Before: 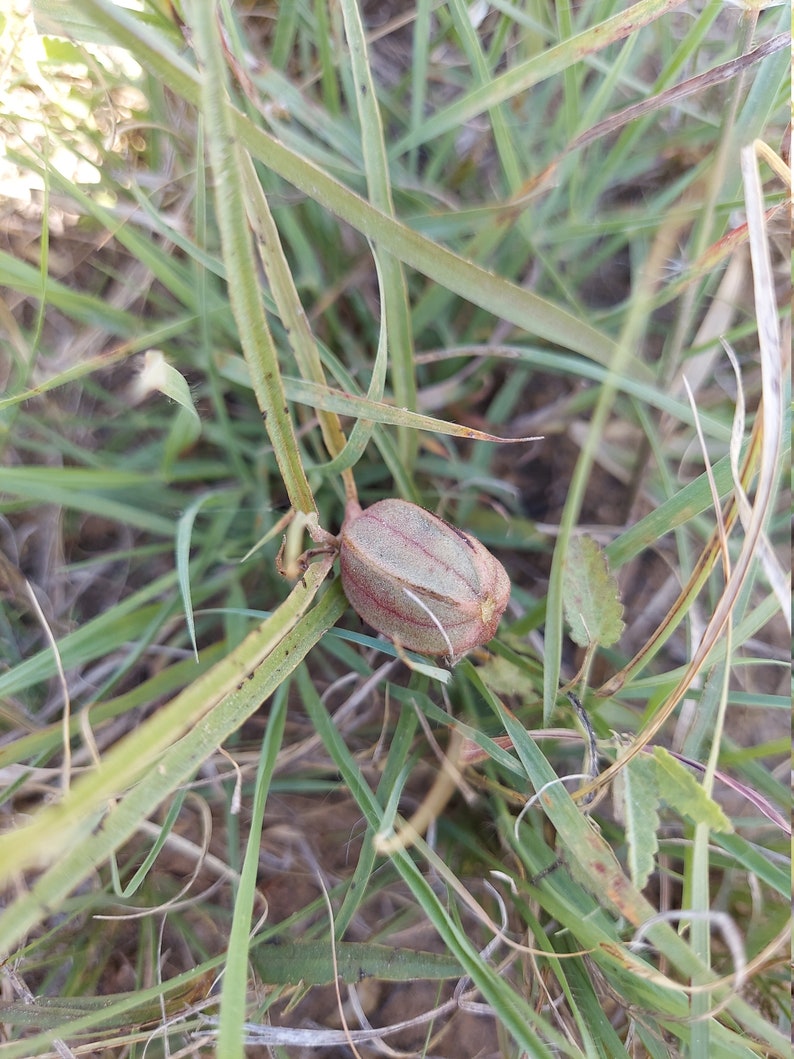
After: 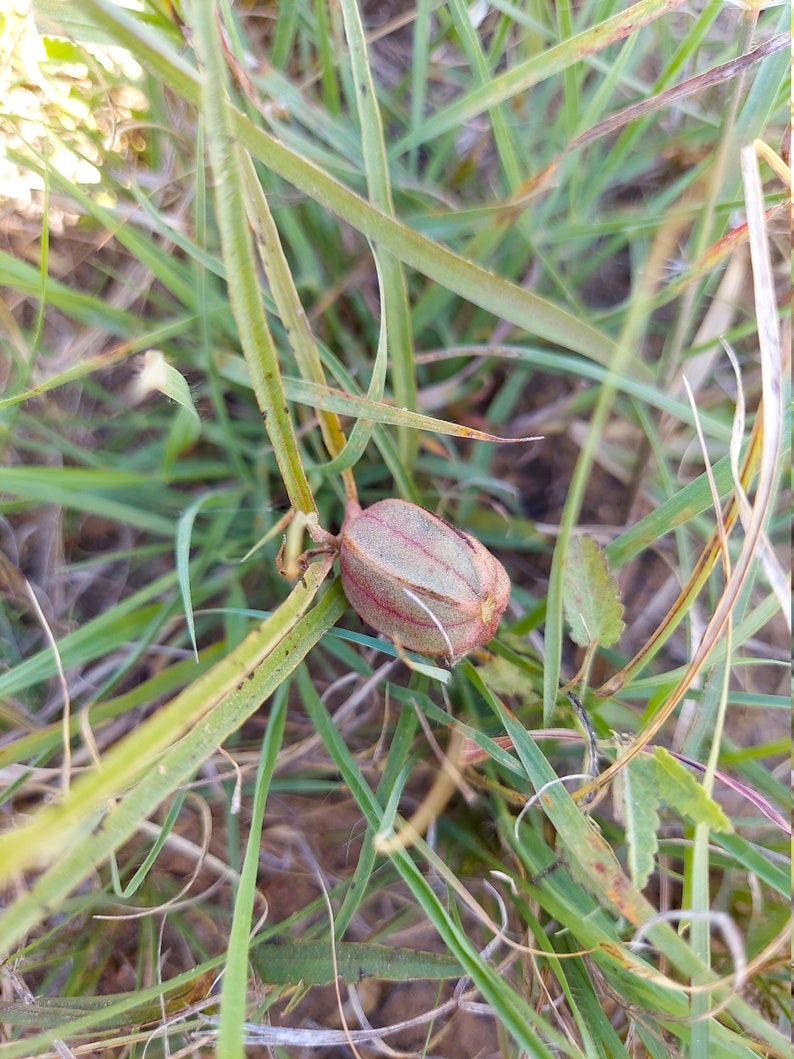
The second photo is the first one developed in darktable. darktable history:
exposure: exposure 0.13 EV, compensate highlight preservation false
color balance rgb: global offset › luminance -0.473%, perceptual saturation grading › global saturation 41.982%
